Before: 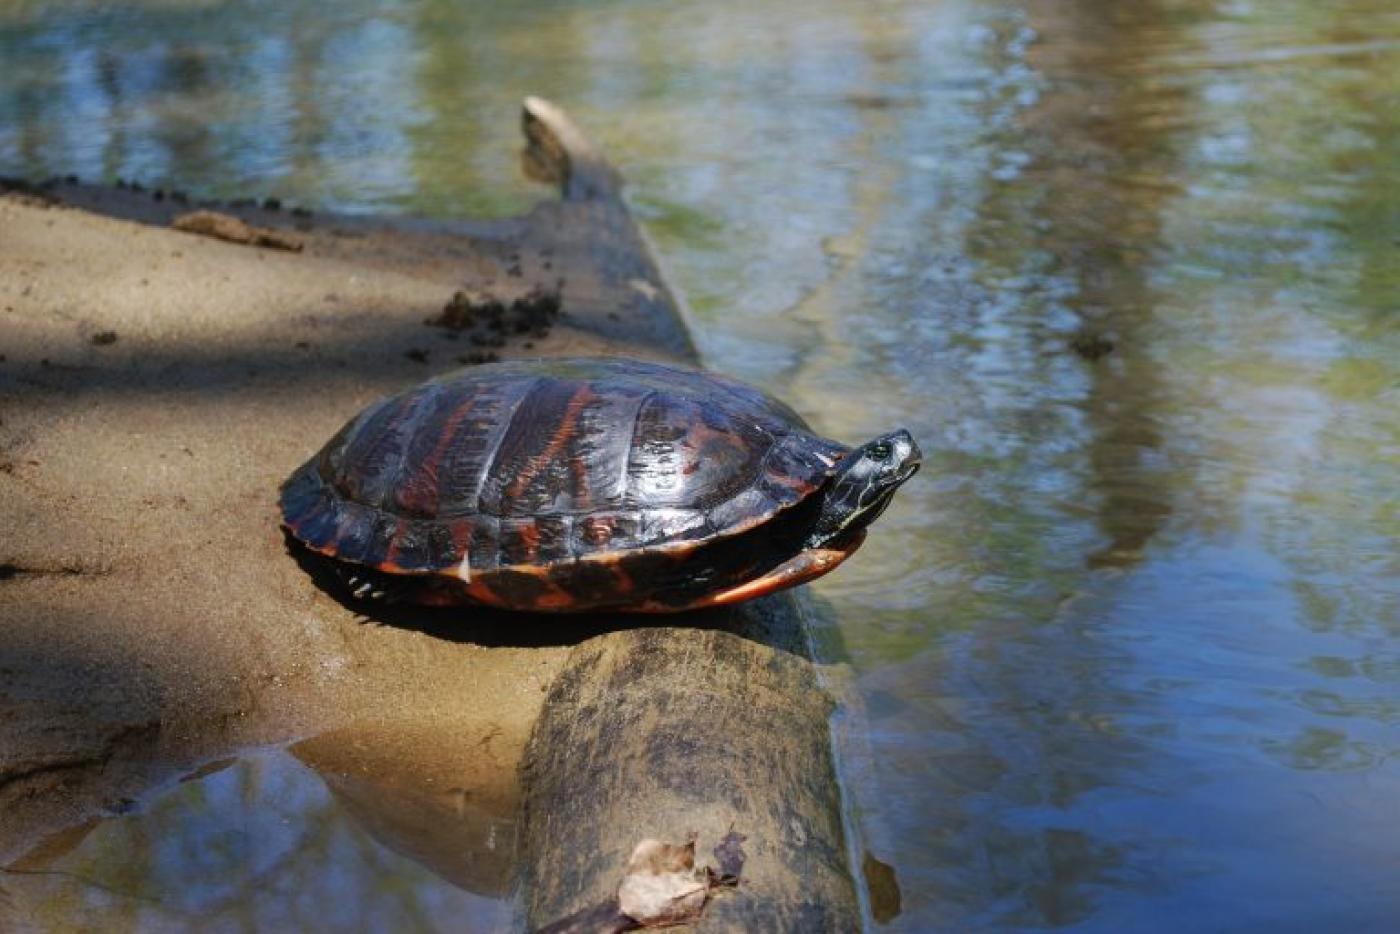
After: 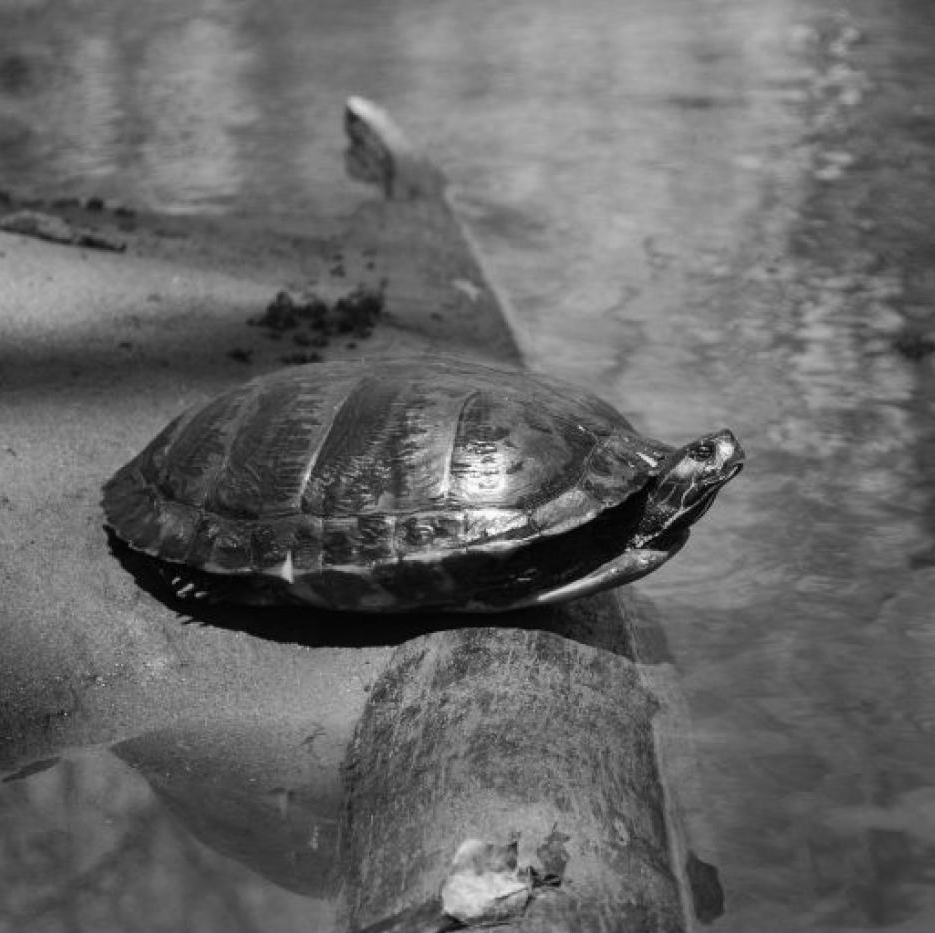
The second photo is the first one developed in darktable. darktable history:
velvia: strength 44.61%
crop and rotate: left 12.699%, right 20.496%
exposure: exposure 0.014 EV, compensate highlight preservation false
color calibration: output gray [0.267, 0.423, 0.261, 0], illuminant custom, x 0.363, y 0.385, temperature 4520.87 K
